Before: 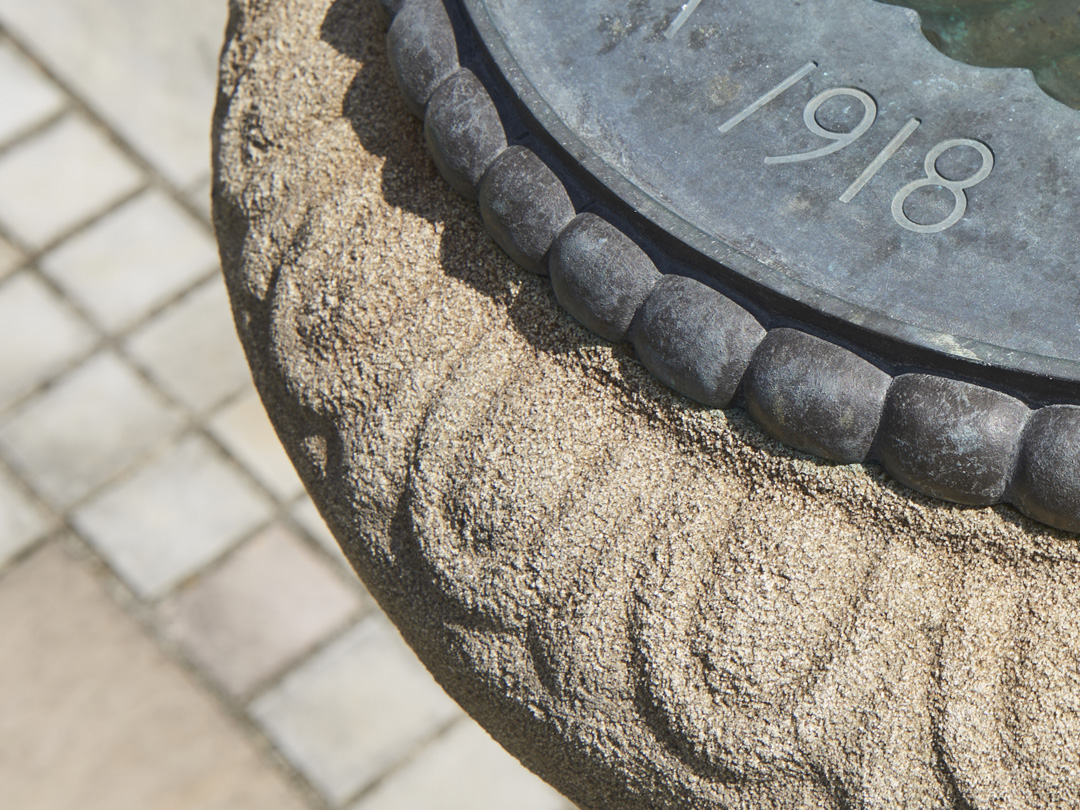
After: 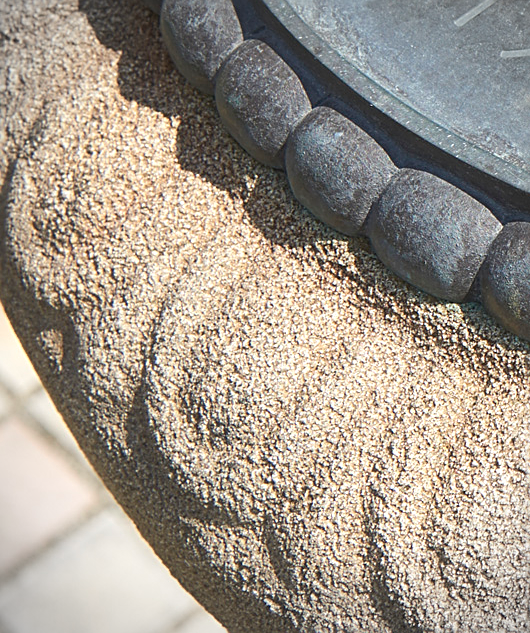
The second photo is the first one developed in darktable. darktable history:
vignetting: brightness -0.45, saturation -0.689
sharpen: amount 0.499
exposure: black level correction 0, exposure 0.498 EV, compensate exposure bias true, compensate highlight preservation false
contrast equalizer: y [[0.439, 0.44, 0.442, 0.457, 0.493, 0.498], [0.5 ×6], [0.5 ×6], [0 ×6], [0 ×6]]
crop and rotate: angle 0.014°, left 24.476%, top 13.115%, right 26.372%, bottom 8.705%
